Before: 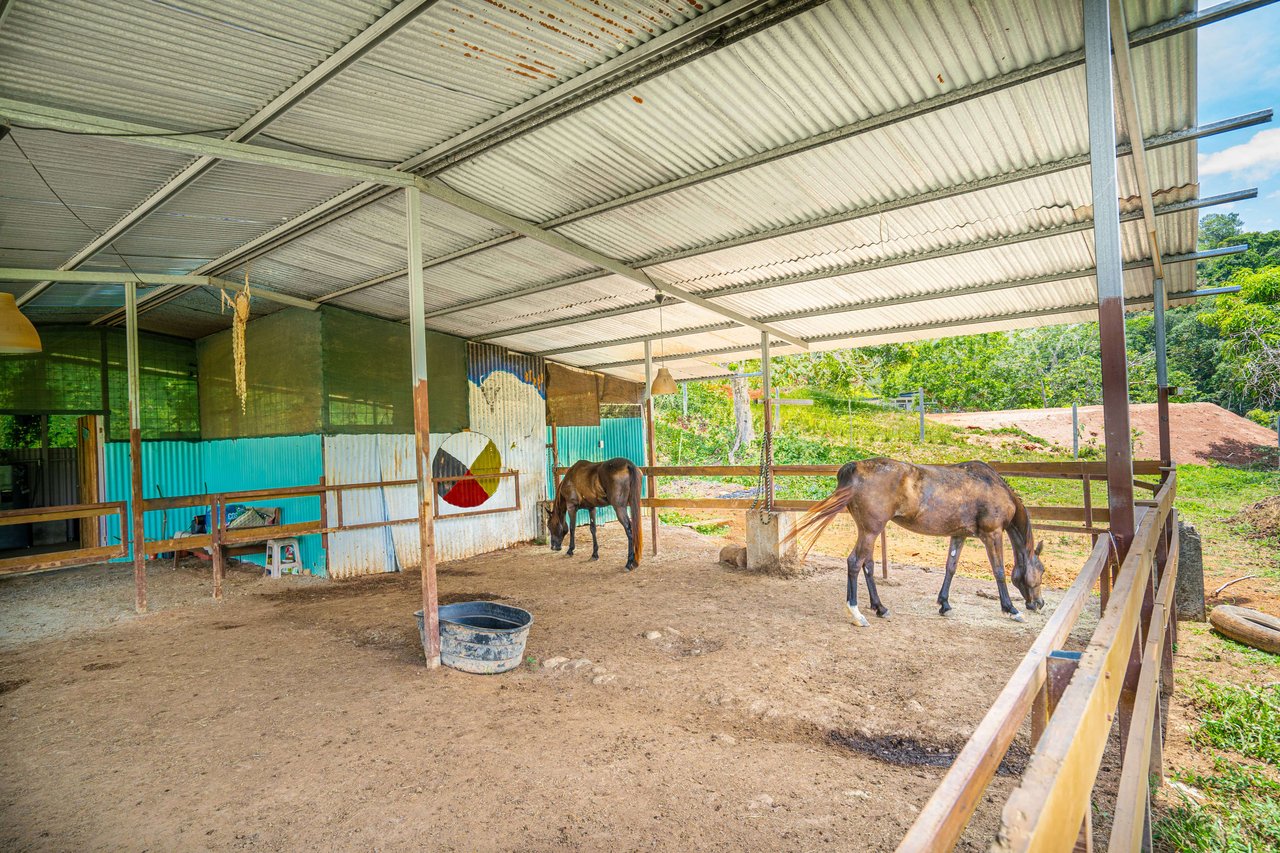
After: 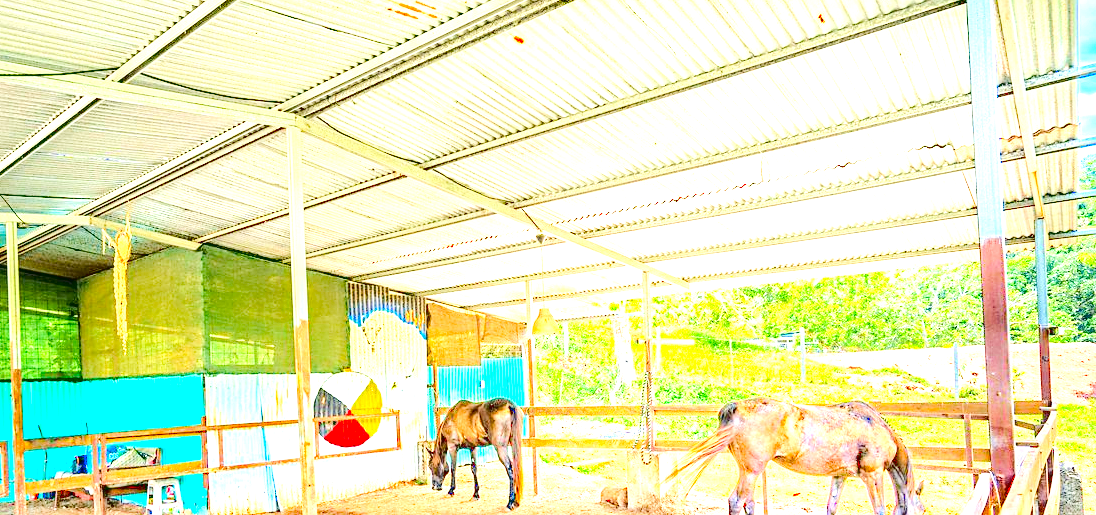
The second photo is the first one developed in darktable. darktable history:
crop and rotate: left 9.345%, top 7.22%, right 4.982%, bottom 32.331%
tone equalizer: on, module defaults
haze removal: strength 0.53, distance 0.925, compatibility mode true, adaptive false
exposure: black level correction 0.001, exposure 2 EV, compensate highlight preservation false
tone curve: curves: ch0 [(0, 0.026) (0.146, 0.158) (0.272, 0.34) (0.453, 0.627) (0.687, 0.829) (1, 1)], color space Lab, linked channels, preserve colors none
sharpen: amount 0.2
